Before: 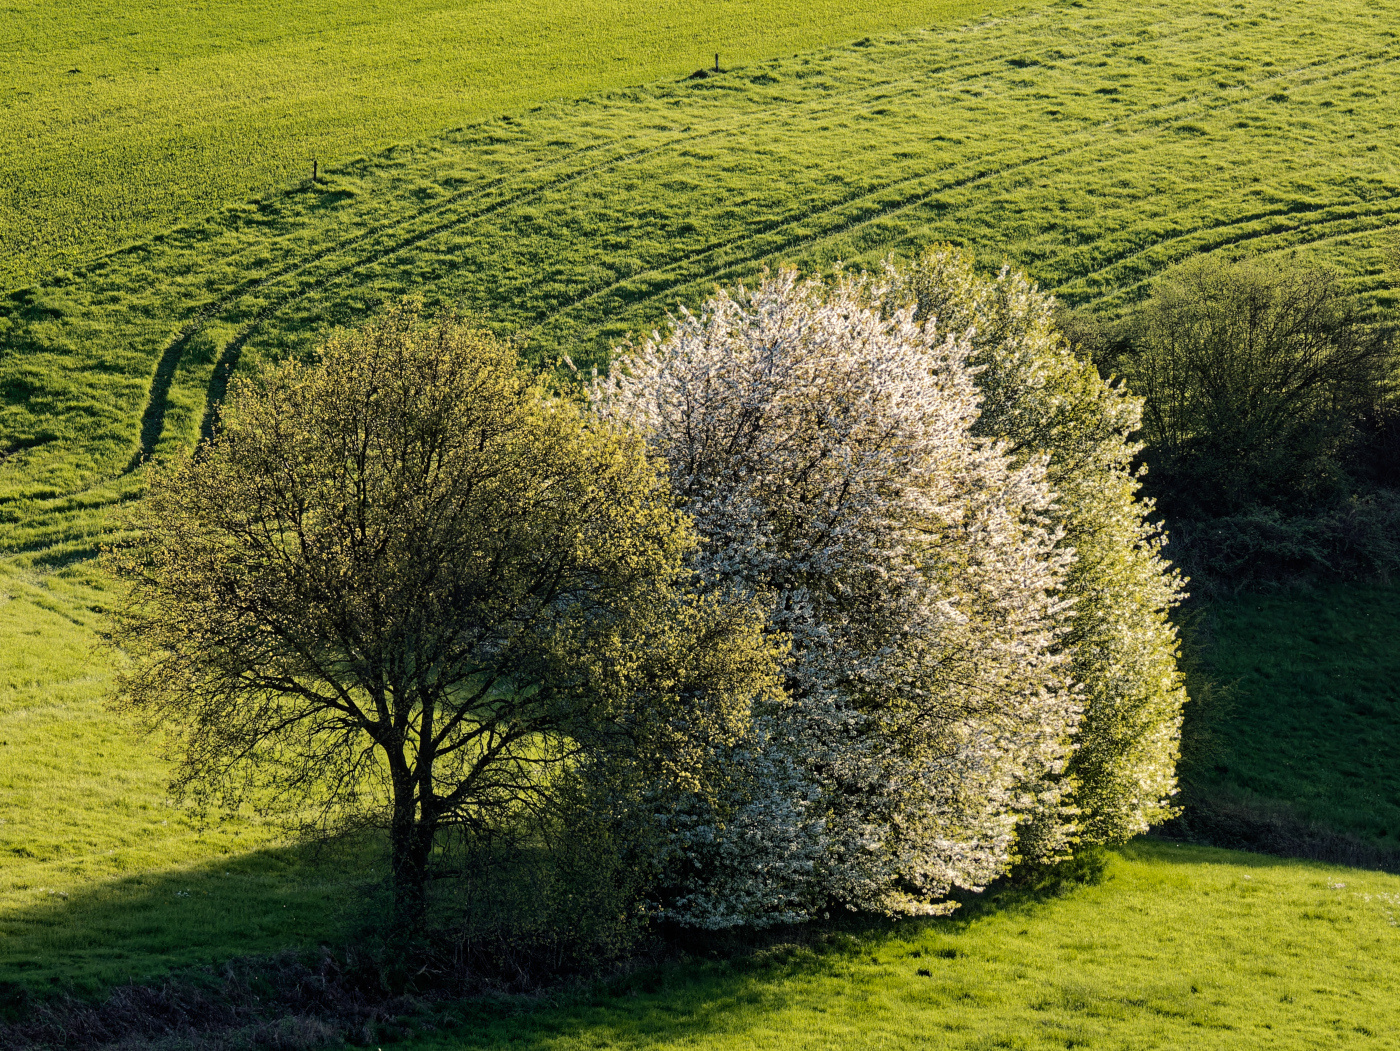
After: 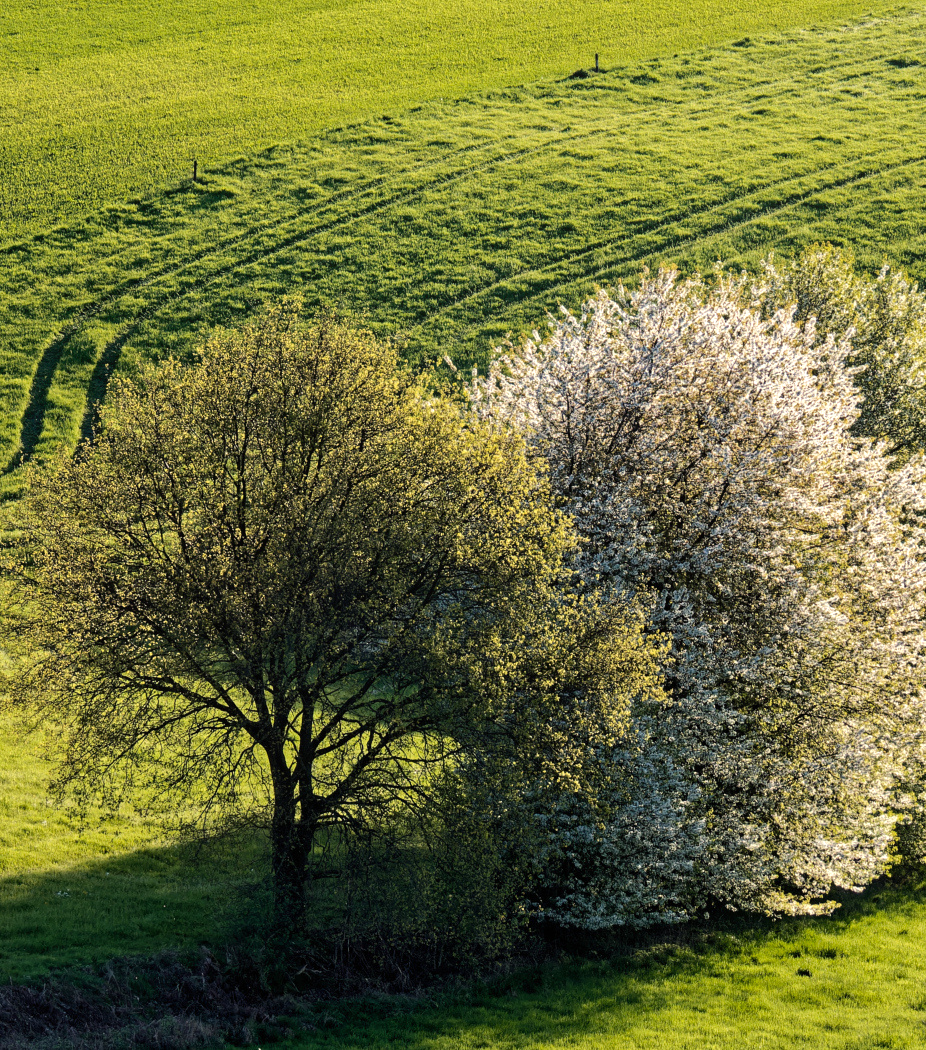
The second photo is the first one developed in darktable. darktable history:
crop and rotate: left 8.707%, right 25.129%
exposure: exposure 0.202 EV, compensate highlight preservation false
